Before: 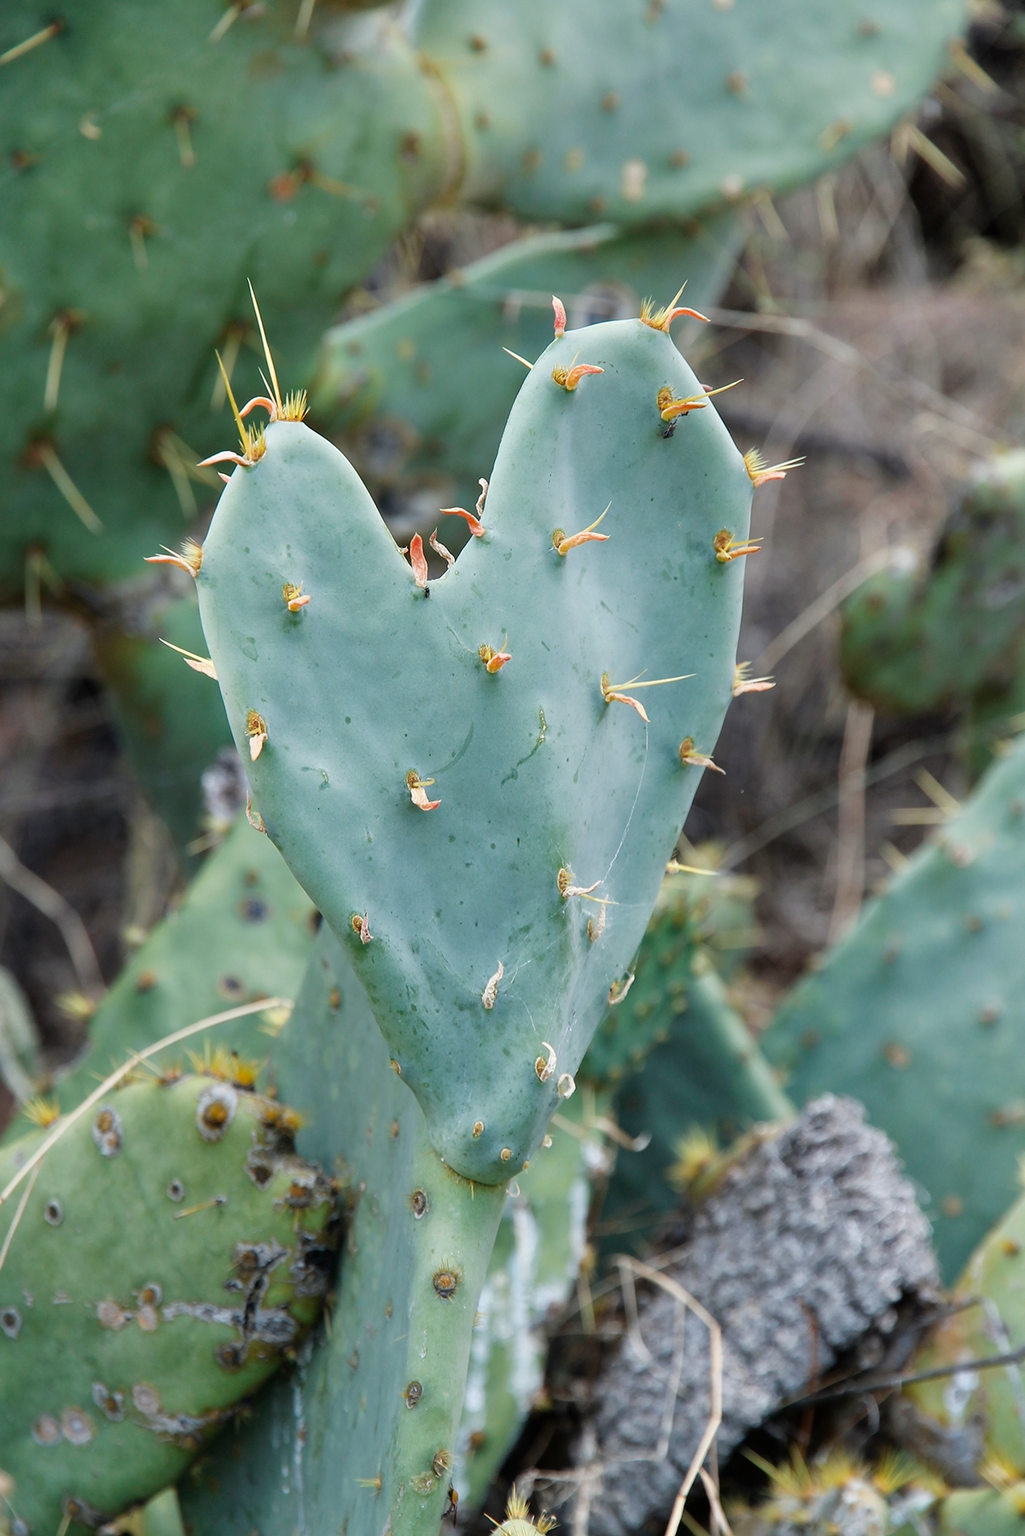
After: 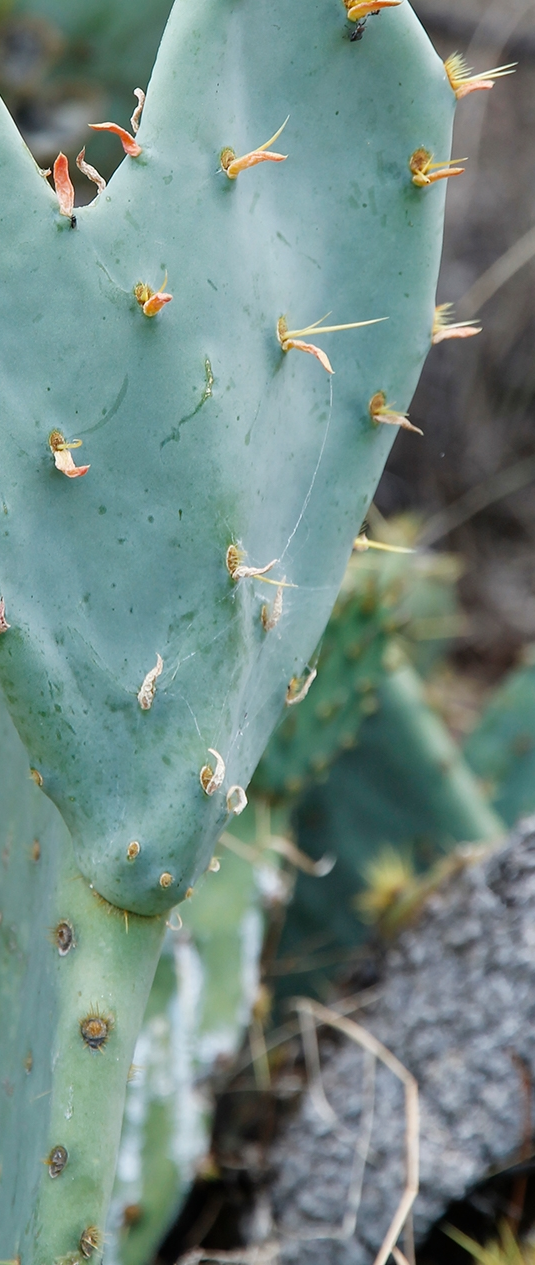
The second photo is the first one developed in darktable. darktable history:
crop: left 35.577%, top 26.287%, right 19.857%, bottom 3.349%
